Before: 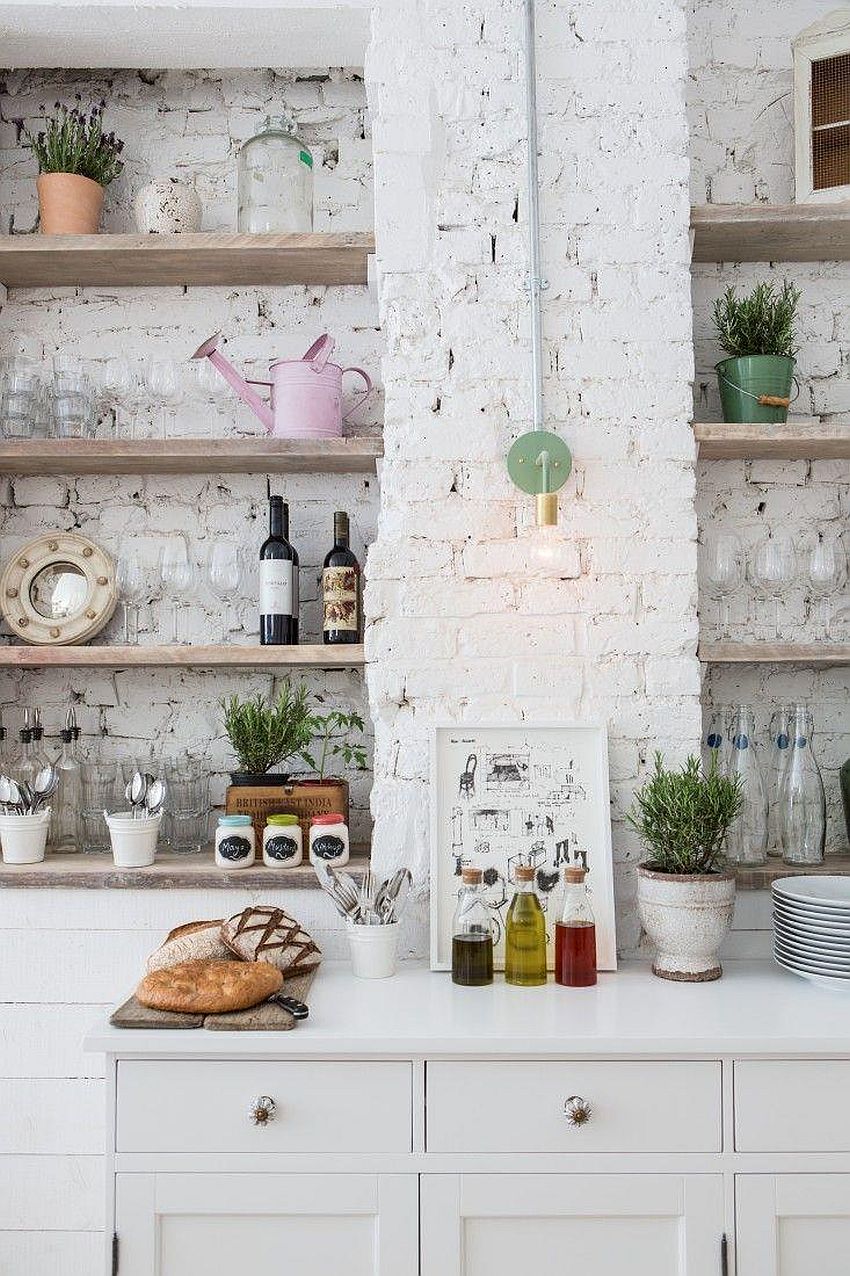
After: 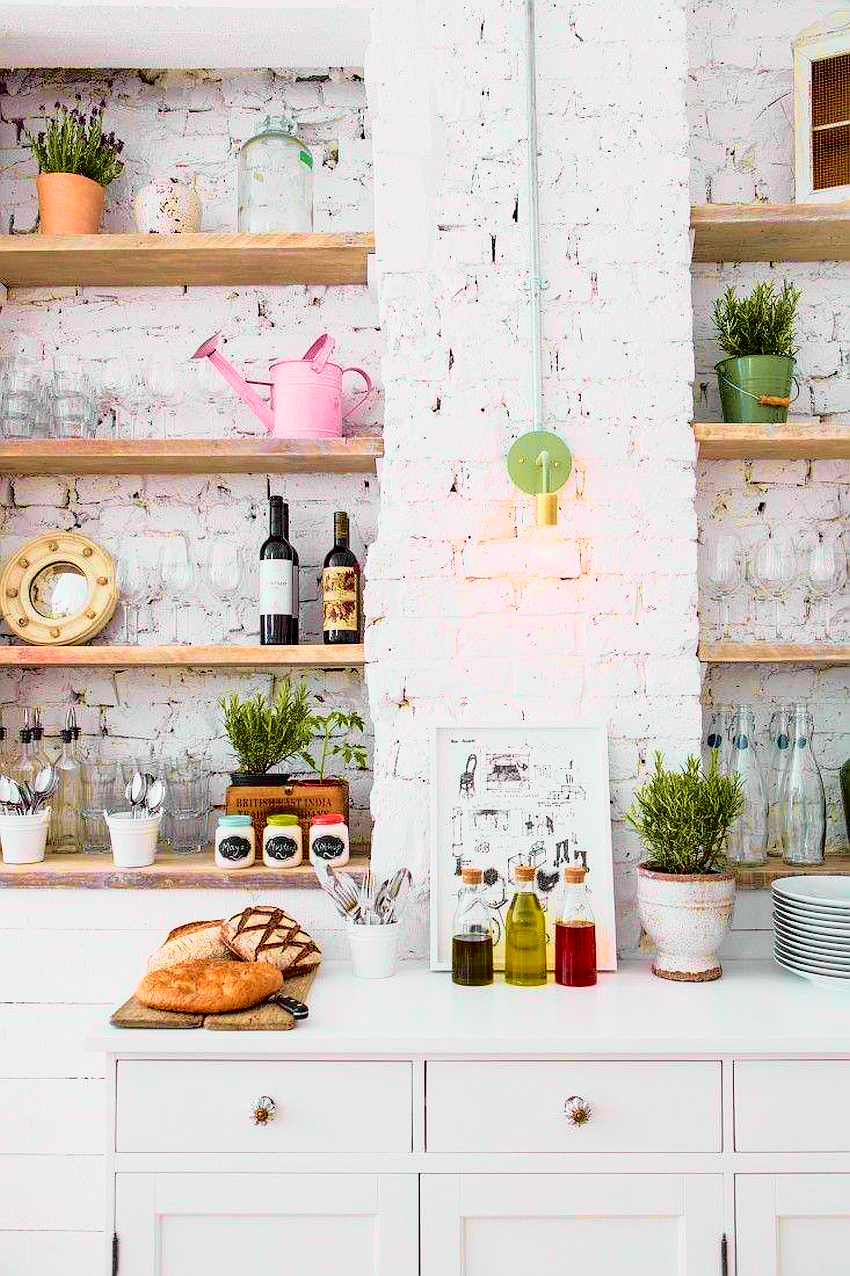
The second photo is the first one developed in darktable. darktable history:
contrast brightness saturation: contrast 0.078, saturation 0.196
tone curve: curves: ch0 [(0, 0) (0.062, 0.023) (0.168, 0.142) (0.359, 0.44) (0.469, 0.544) (0.634, 0.722) (0.839, 0.909) (0.998, 0.978)]; ch1 [(0, 0) (0.437, 0.453) (0.472, 0.47) (0.502, 0.504) (0.527, 0.546) (0.568, 0.619) (0.608, 0.665) (0.669, 0.748) (0.859, 0.899) (1, 1)]; ch2 [(0, 0) (0.33, 0.301) (0.421, 0.443) (0.473, 0.498) (0.509, 0.5) (0.535, 0.564) (0.575, 0.625) (0.608, 0.676) (1, 1)], color space Lab, independent channels, preserve colors none
velvia: strength 56.19%
